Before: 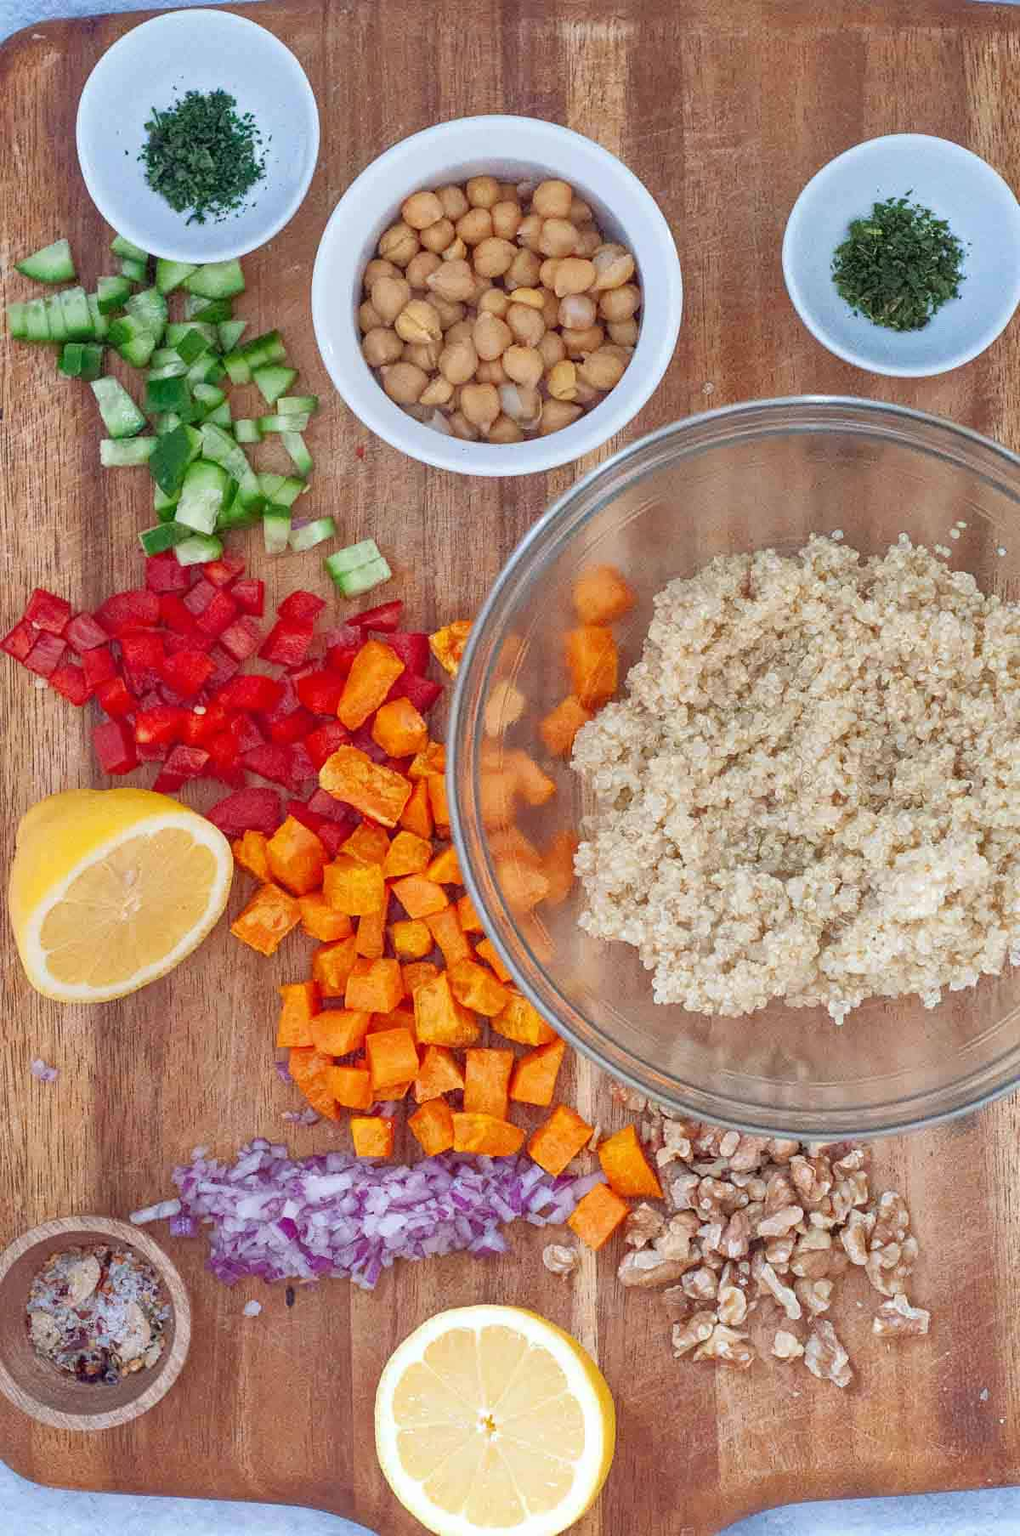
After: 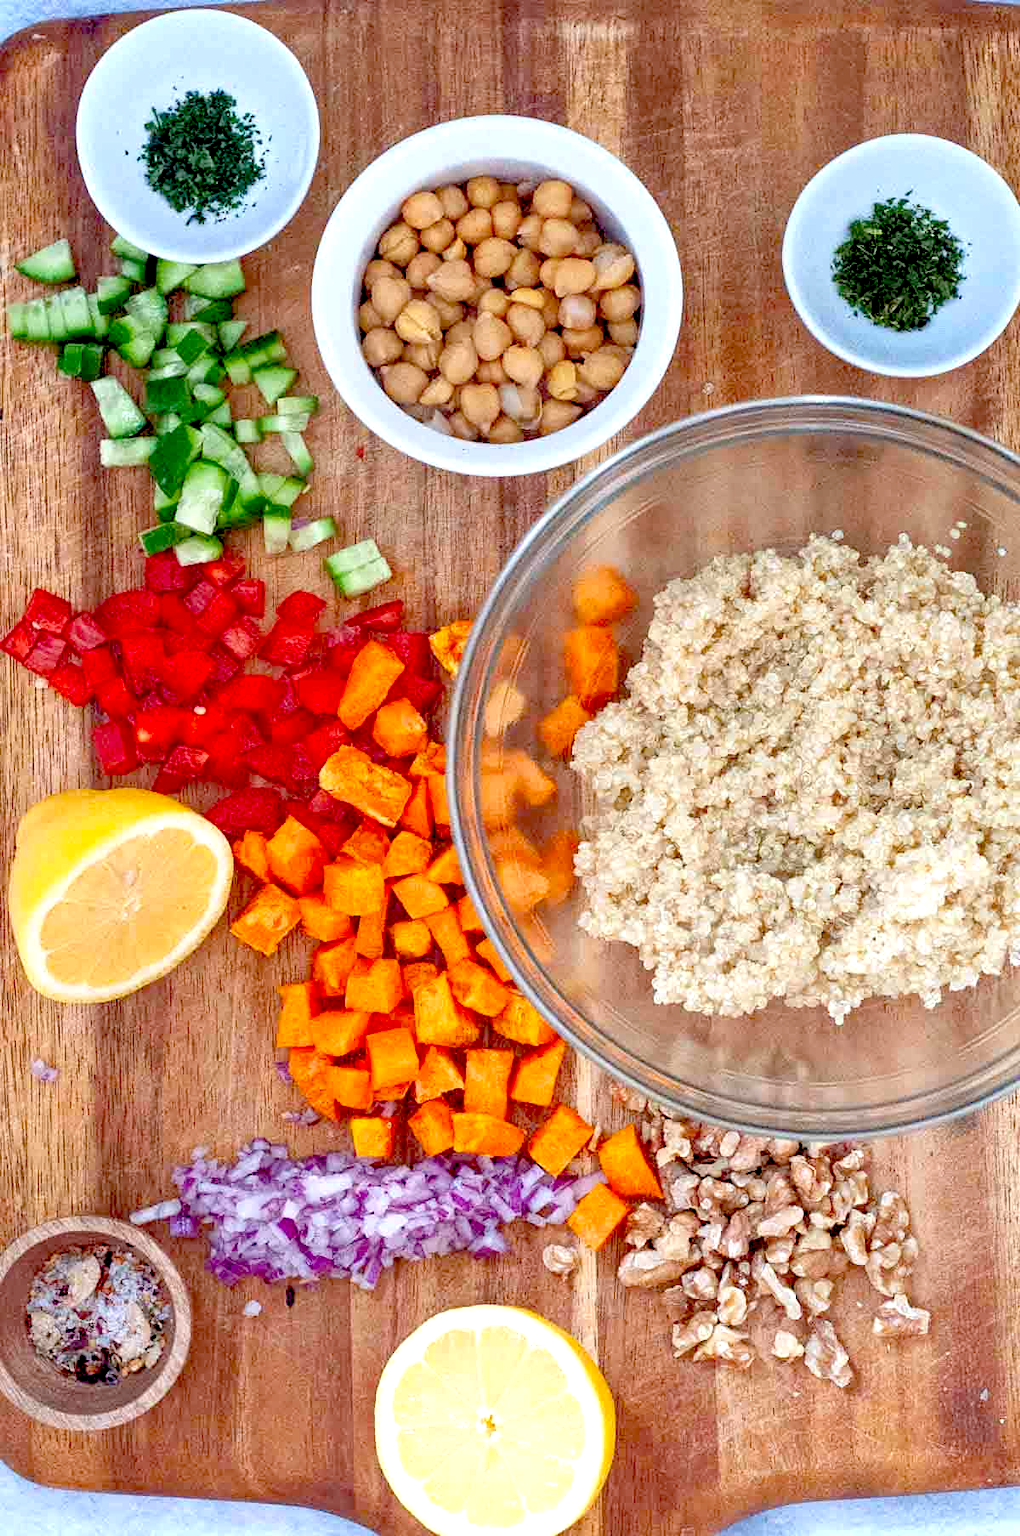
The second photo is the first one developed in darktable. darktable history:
exposure: black level correction 0.04, exposure 0.5 EV, compensate highlight preservation false
color correction: saturation 0.99
